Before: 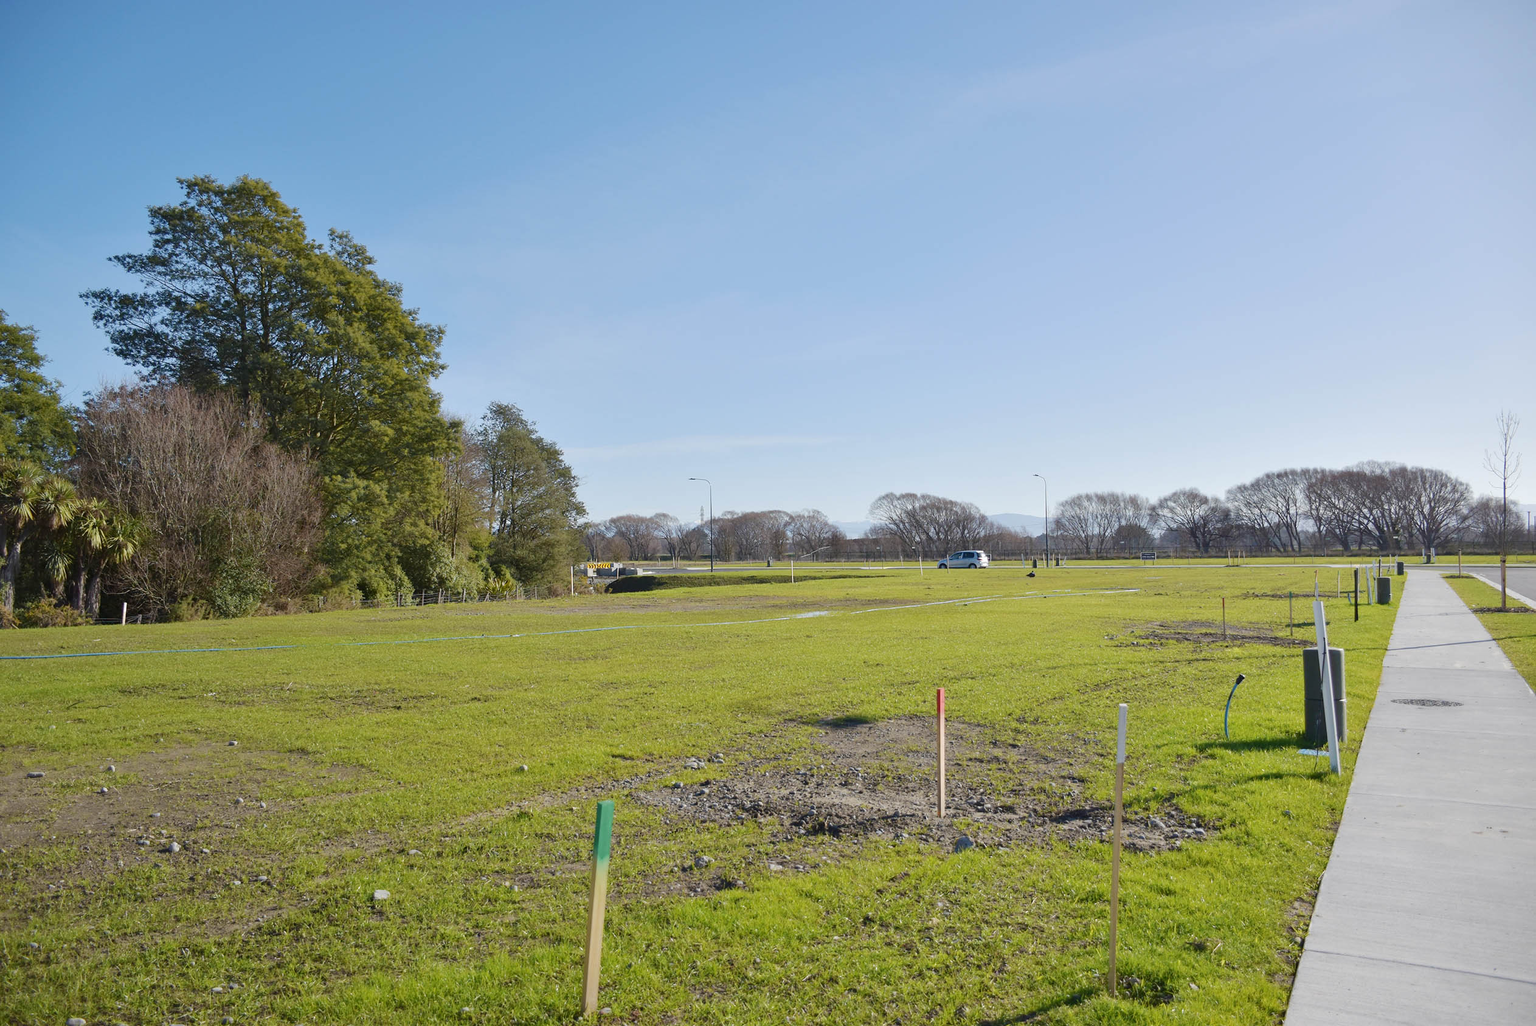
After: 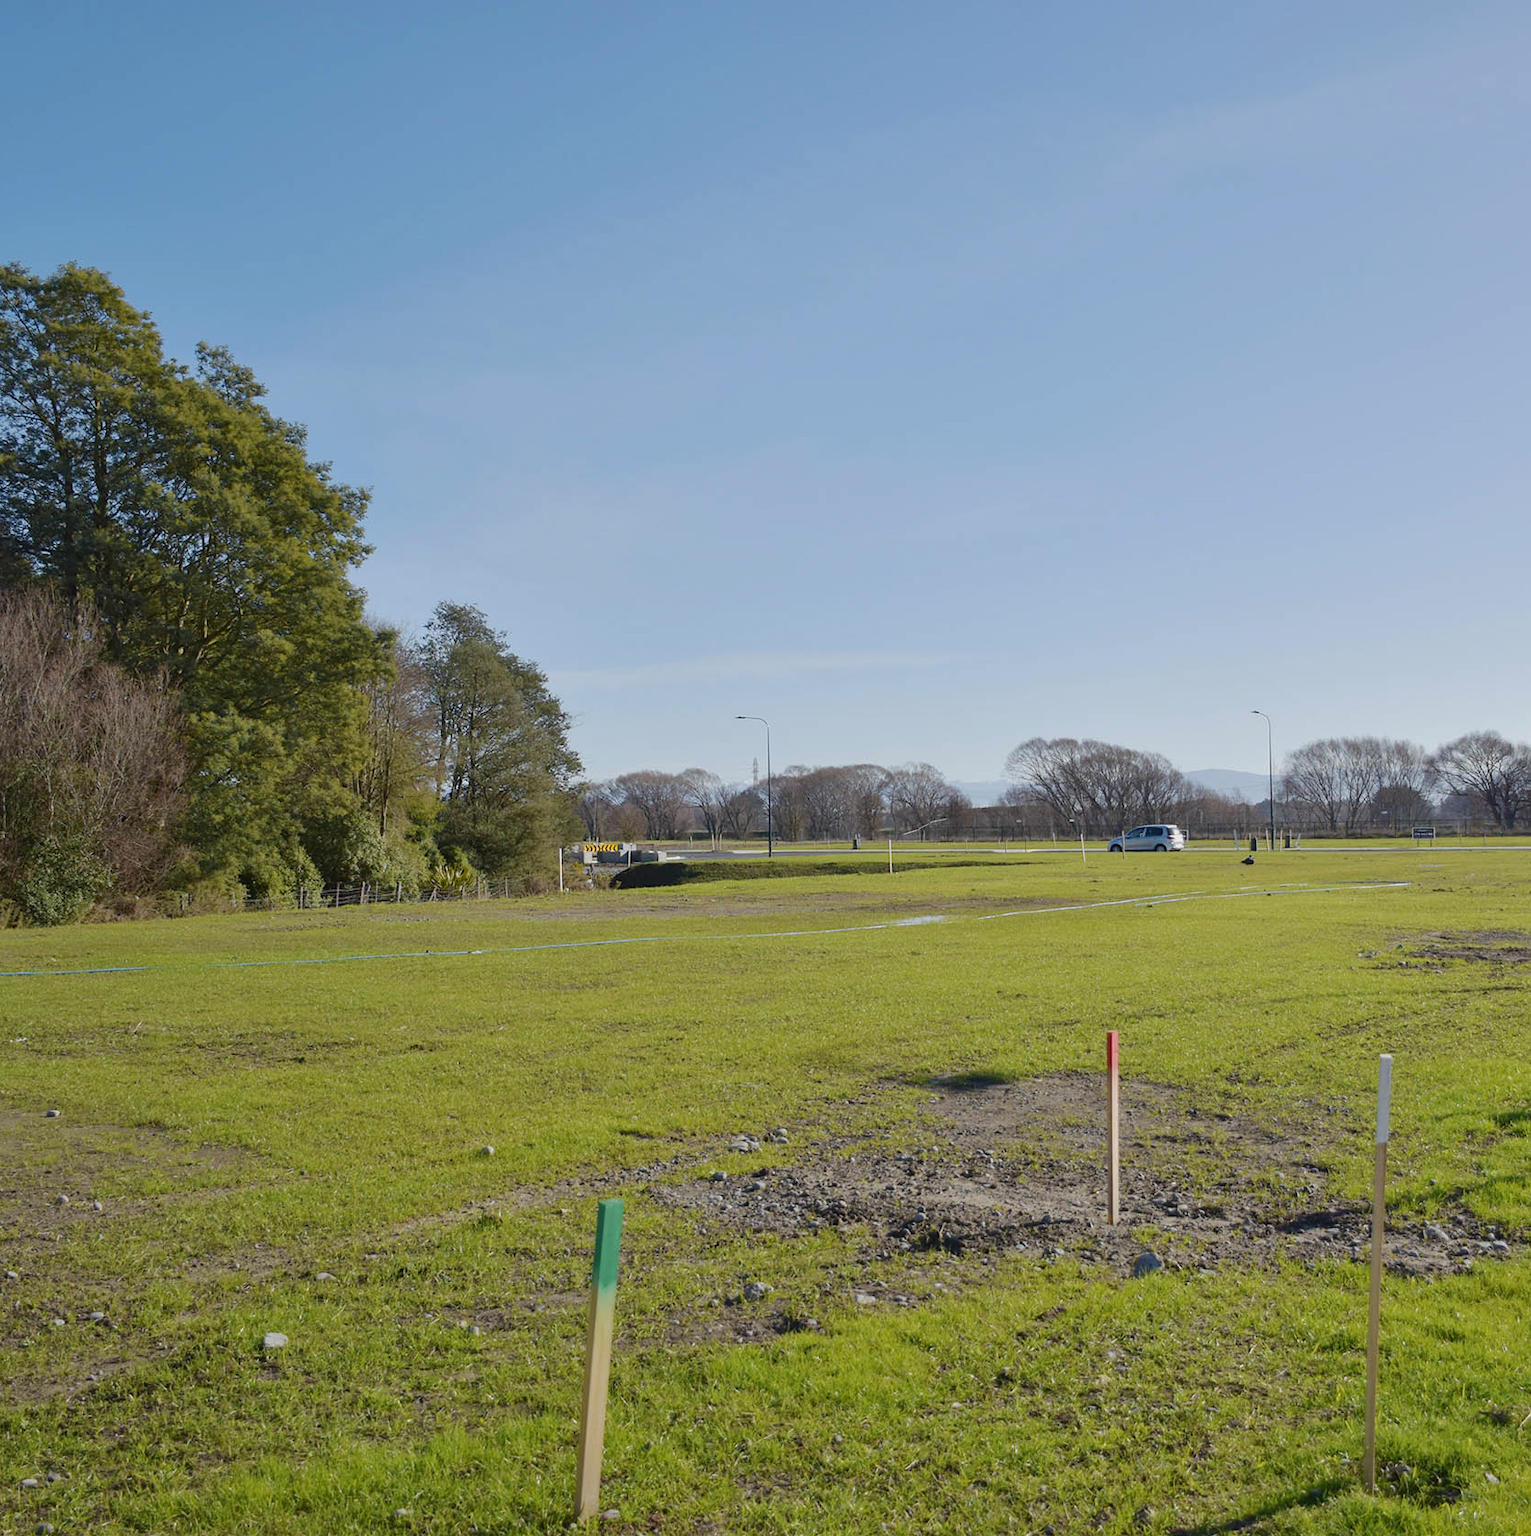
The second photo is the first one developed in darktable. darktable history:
exposure: exposure -0.281 EV, compensate highlight preservation false
crop and rotate: left 12.88%, right 20.52%
